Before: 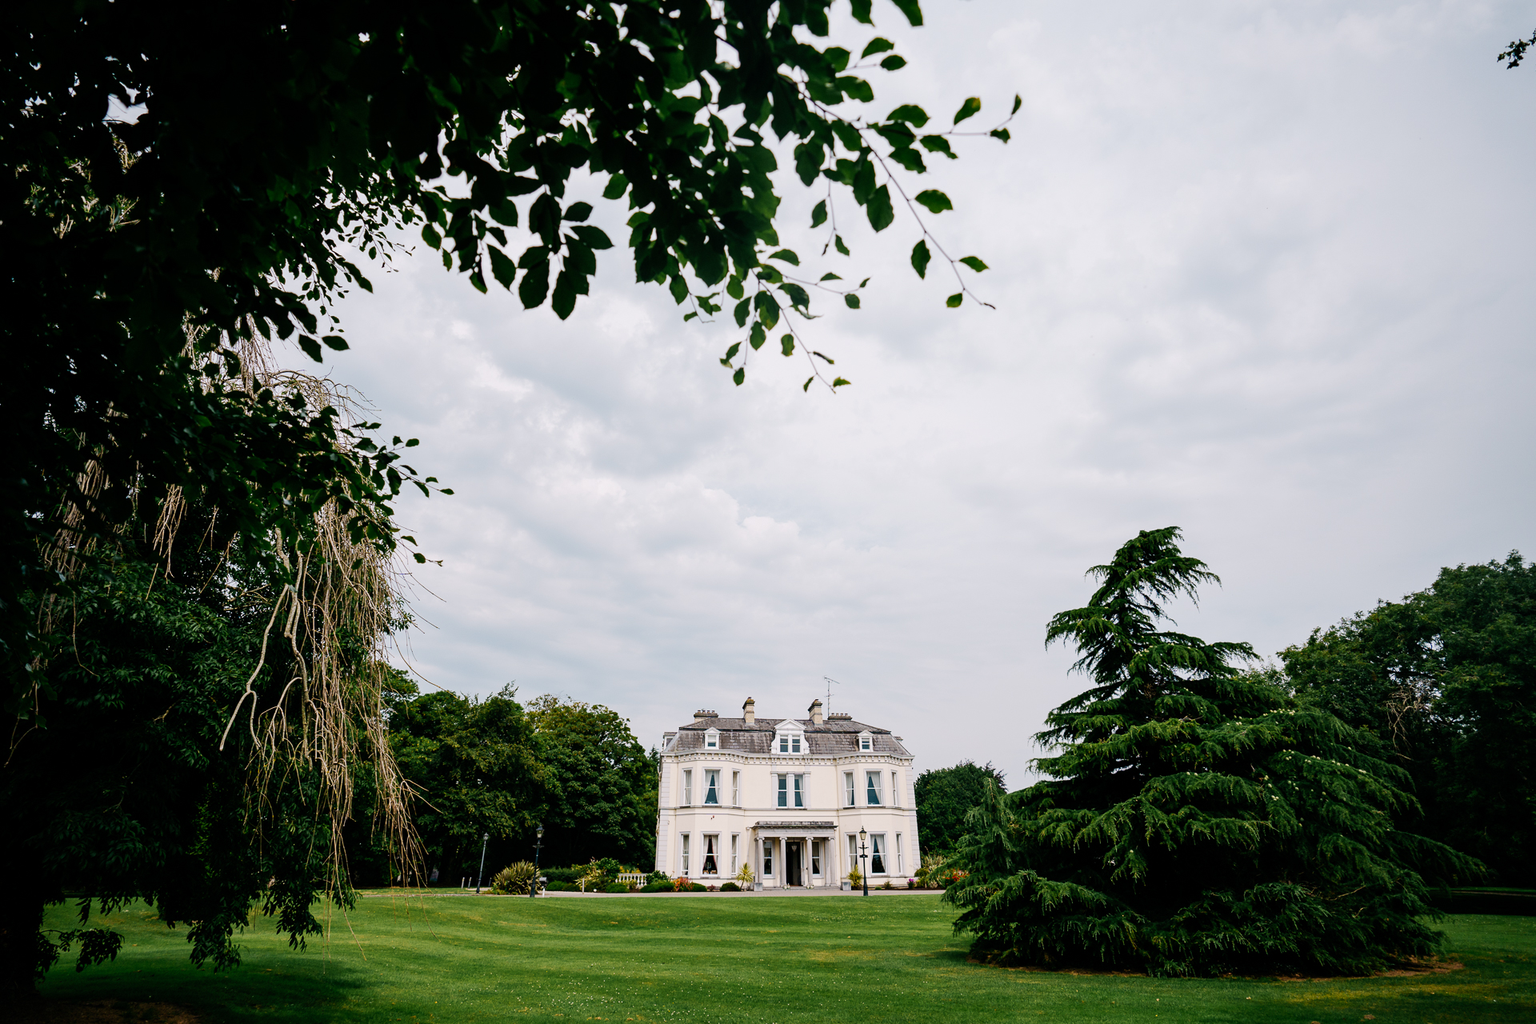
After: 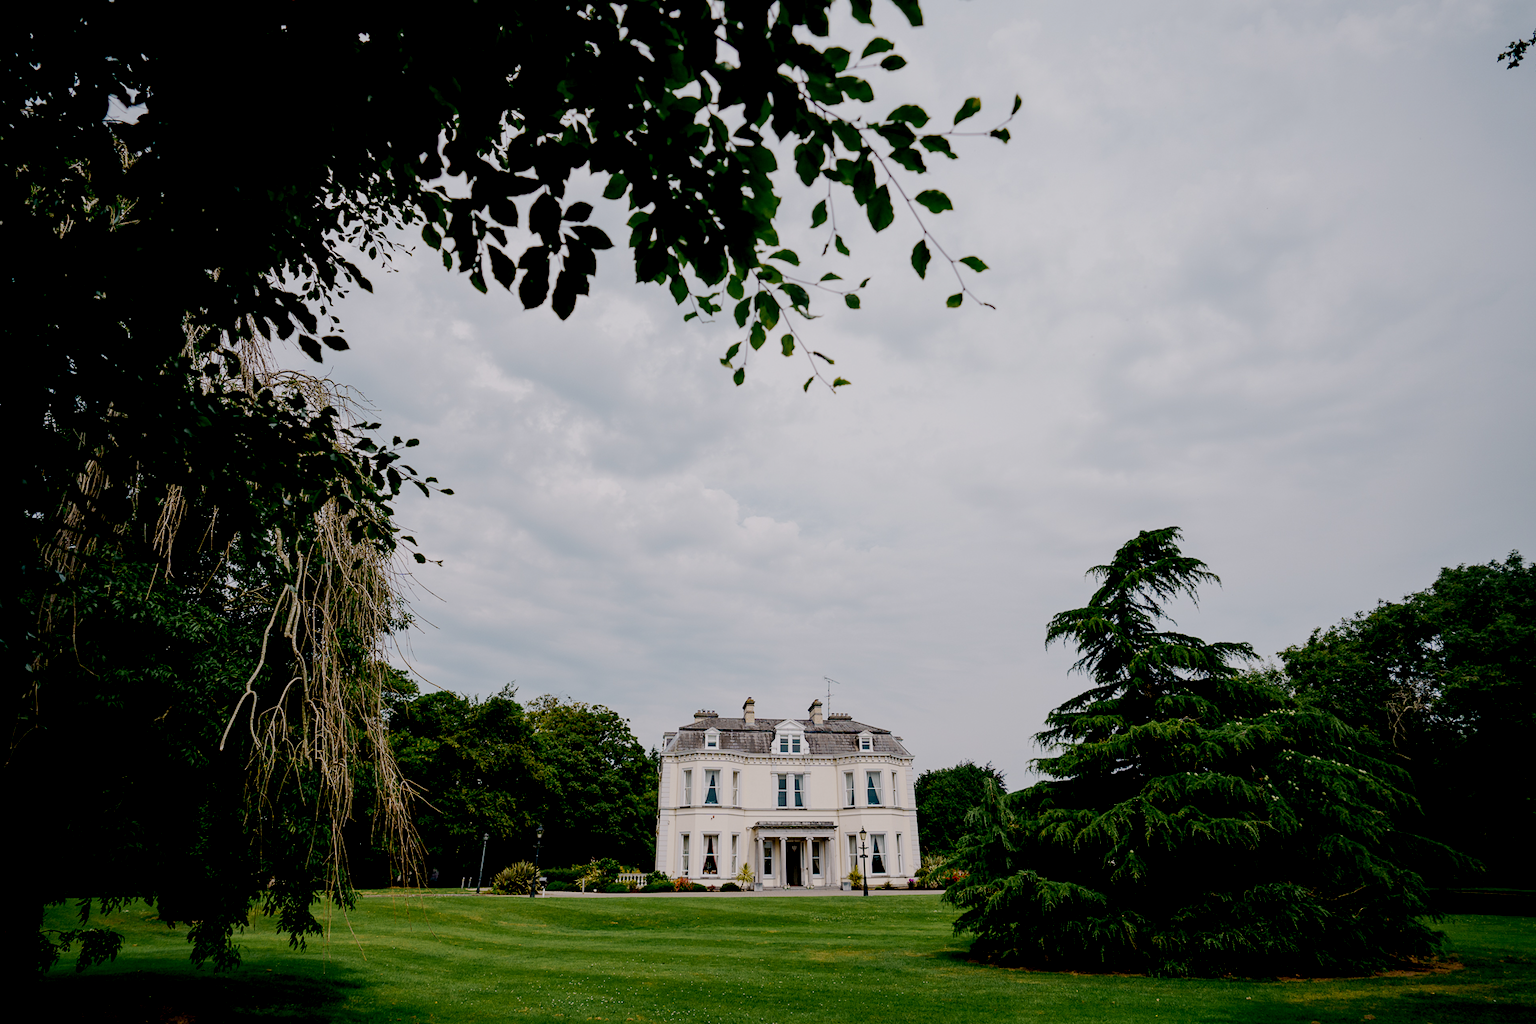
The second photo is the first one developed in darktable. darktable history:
exposure: black level correction 0.011, exposure -0.481 EV, compensate highlight preservation false
